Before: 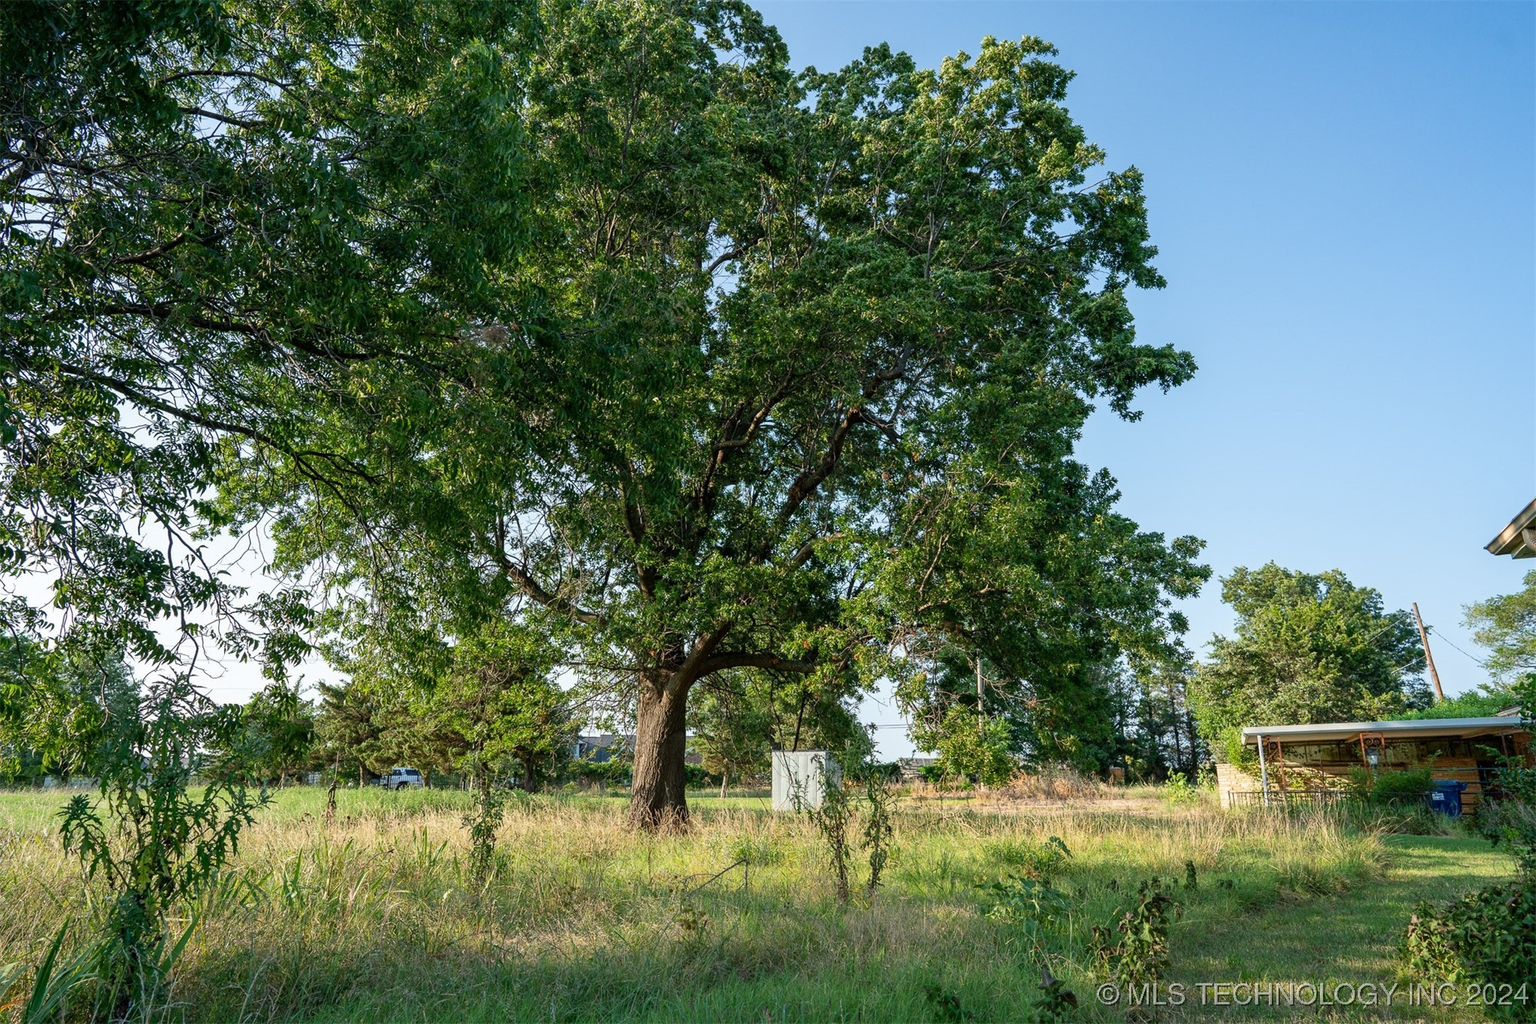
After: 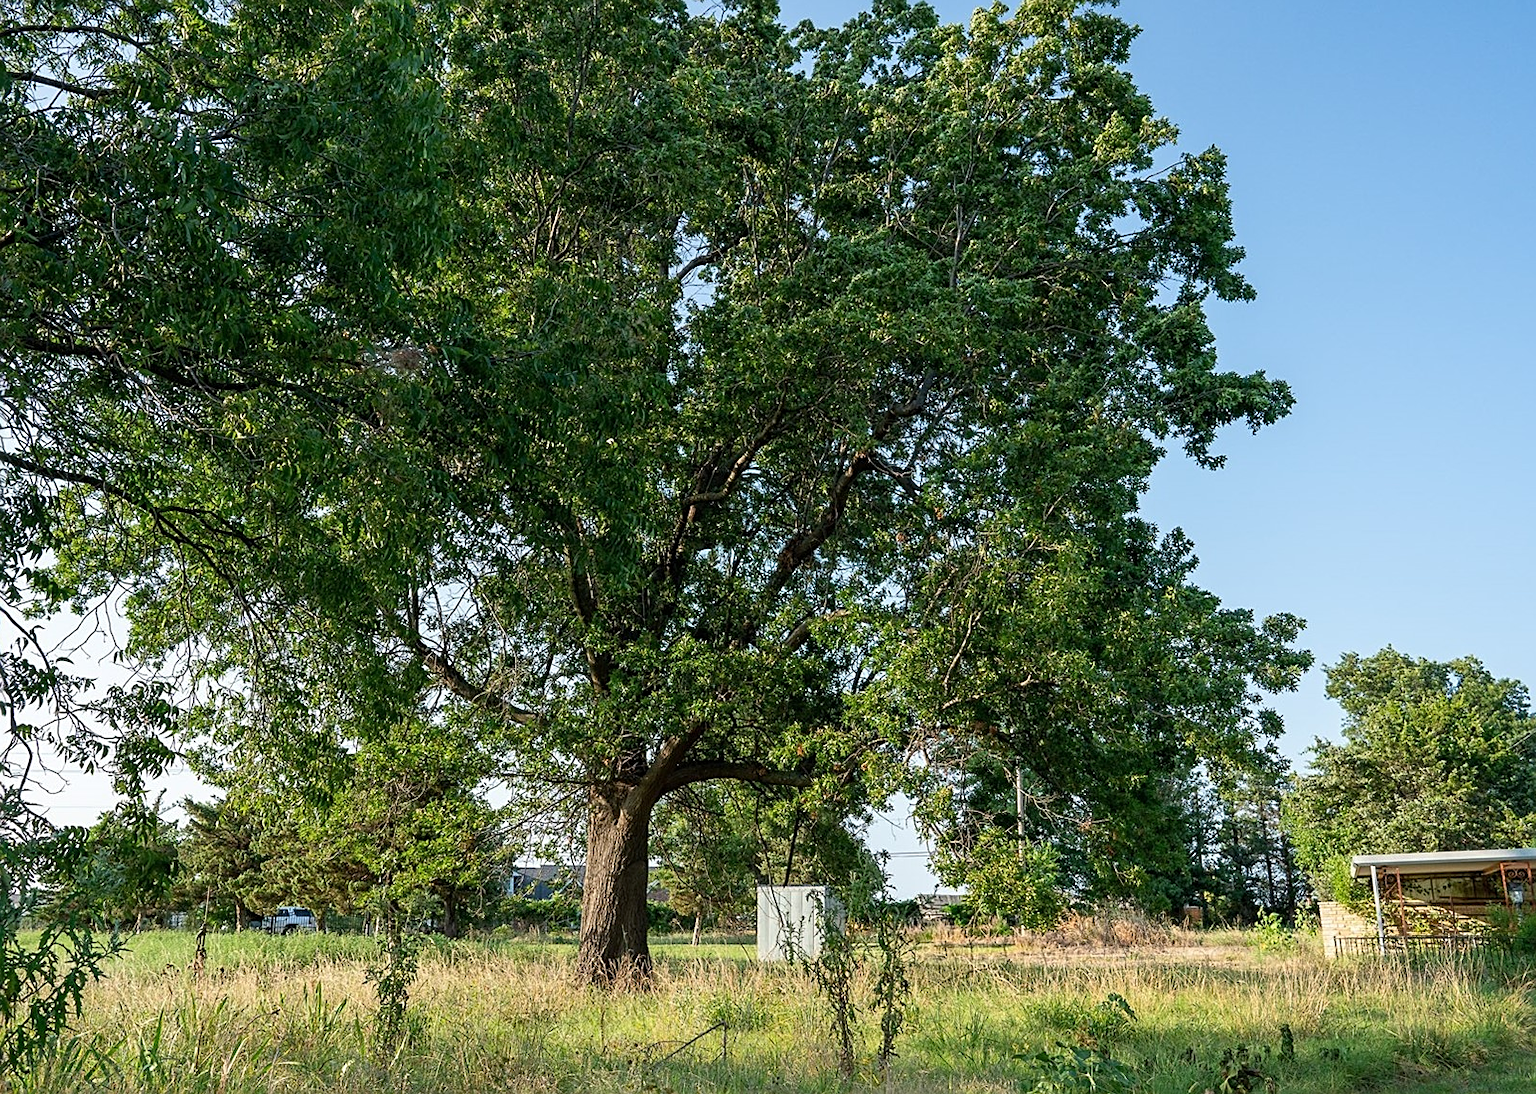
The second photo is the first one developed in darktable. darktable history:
crop: left 11.289%, top 4.956%, right 9.594%, bottom 10.505%
sharpen: on, module defaults
